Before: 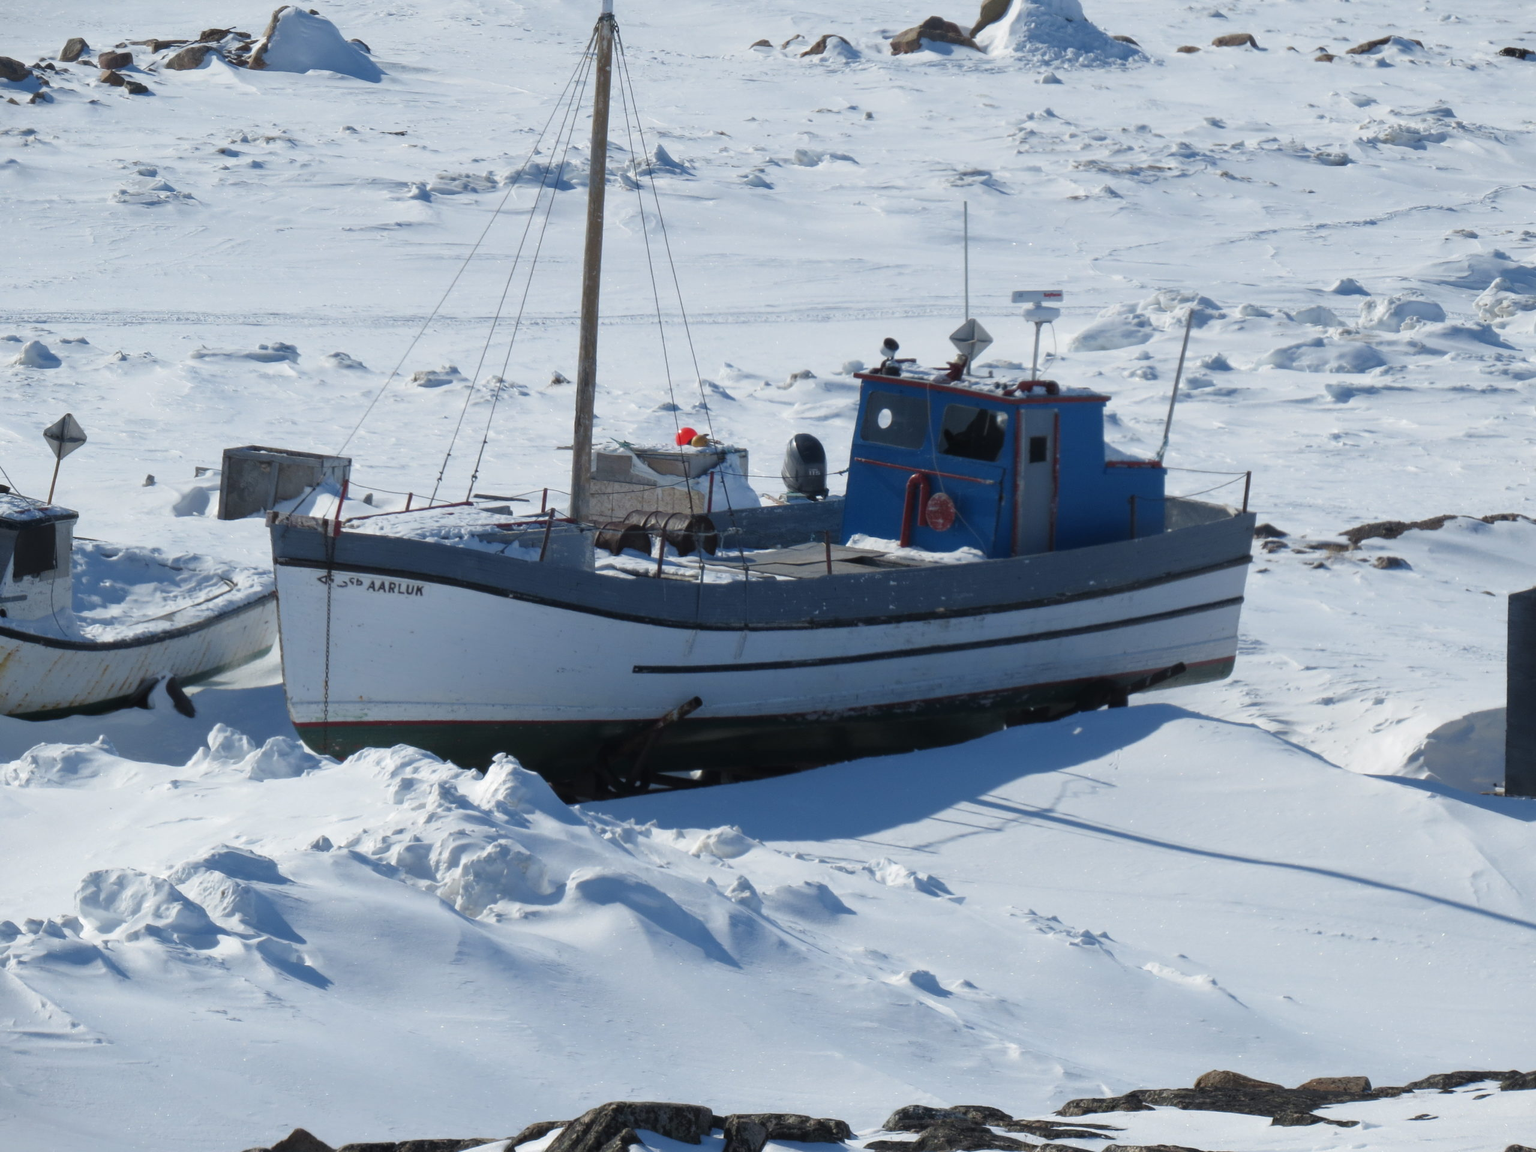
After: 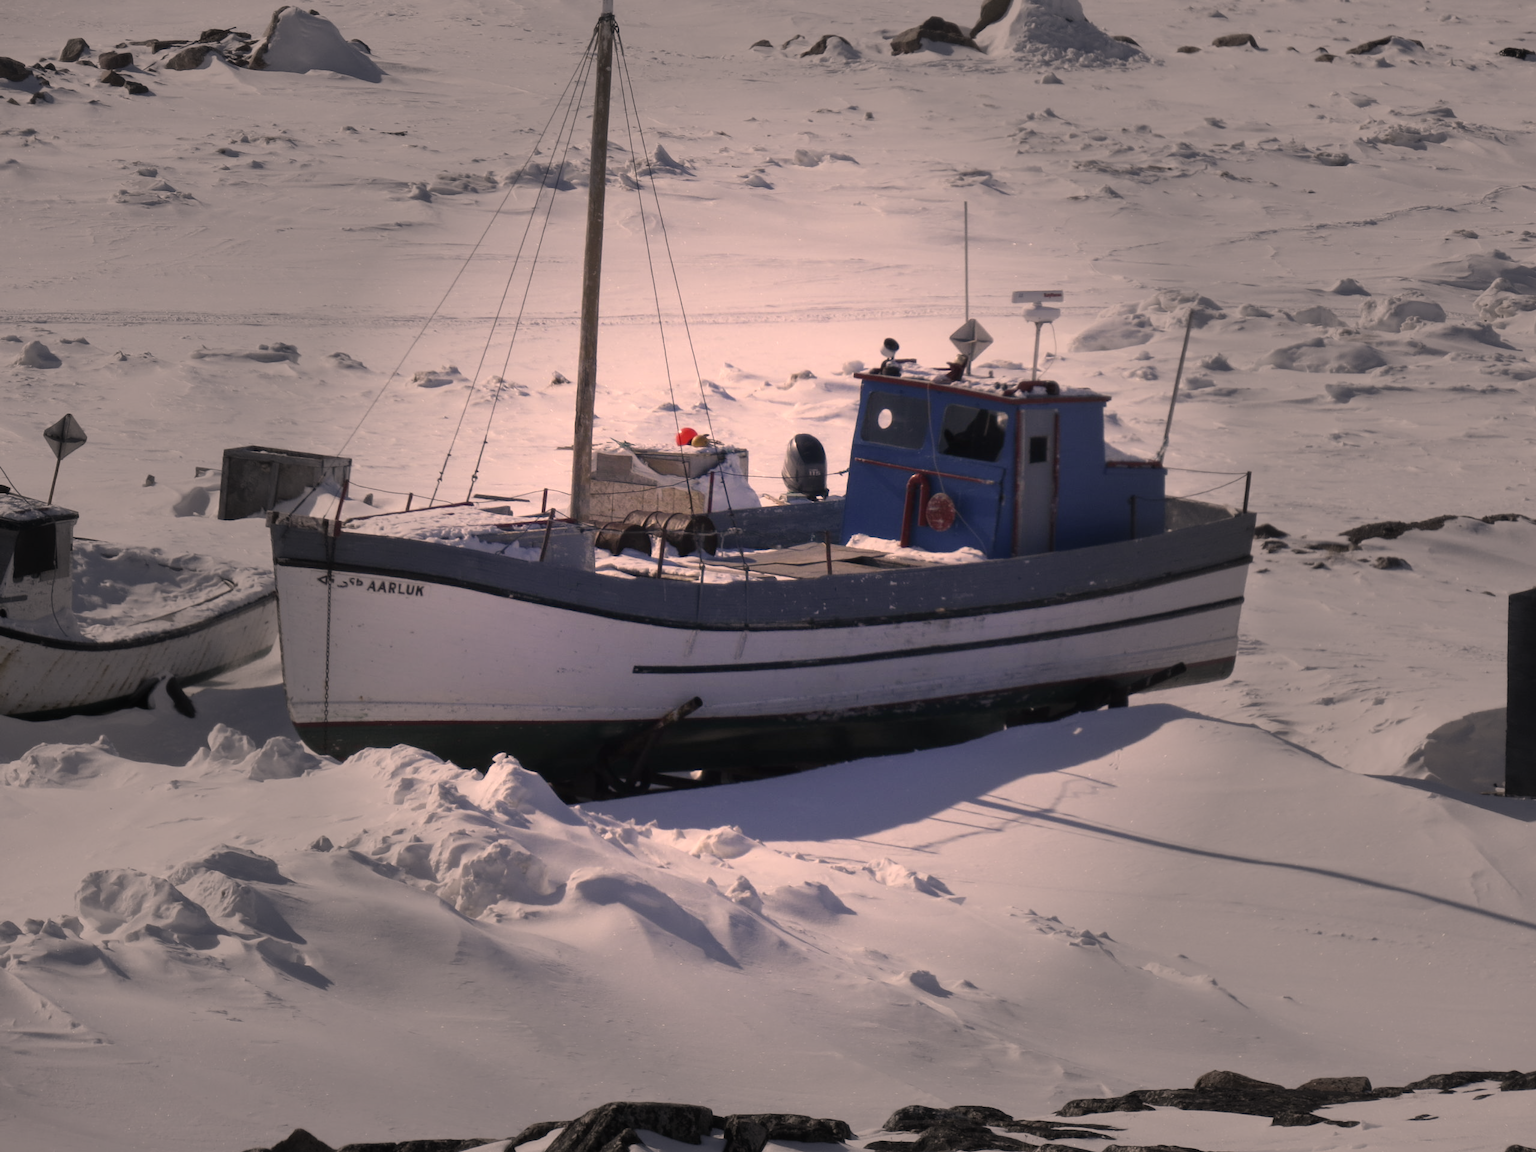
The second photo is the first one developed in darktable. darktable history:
contrast brightness saturation: contrast 0.11, saturation -0.17
color correction: highlights a* 21.16, highlights b* 19.61
vignetting: fall-off start 31.28%, fall-off radius 34.64%, brightness -0.575
